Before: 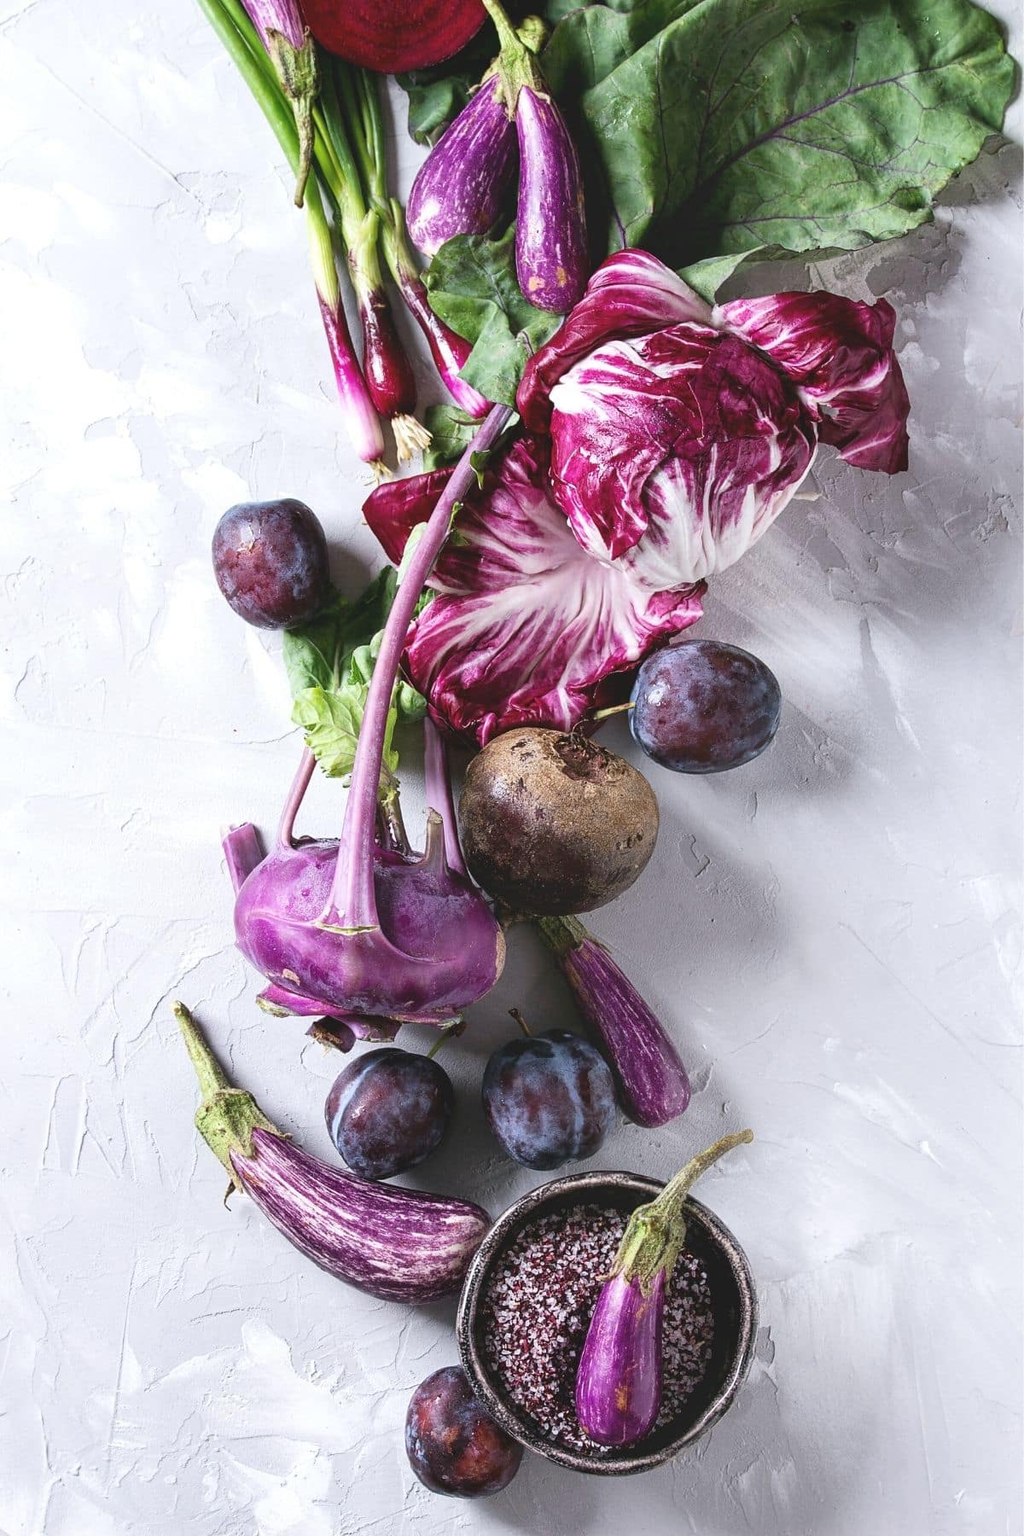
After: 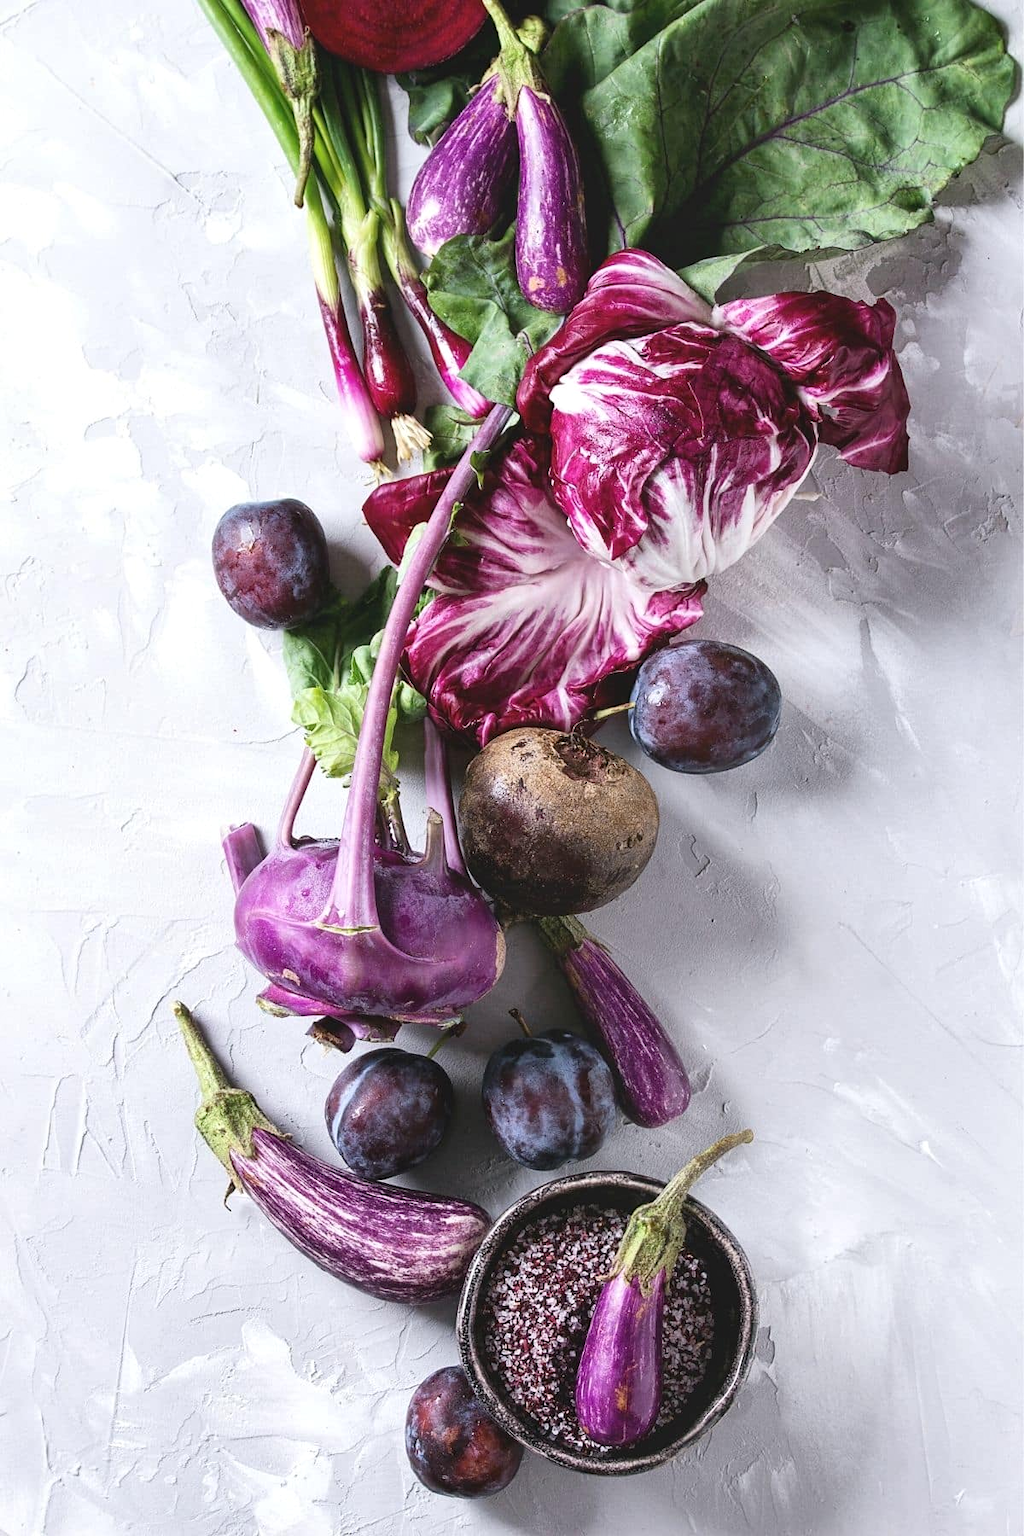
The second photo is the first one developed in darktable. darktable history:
local contrast: mode bilateral grid, contrast 20, coarseness 50, detail 120%, midtone range 0.2
contrast brightness saturation: contrast 0.05
